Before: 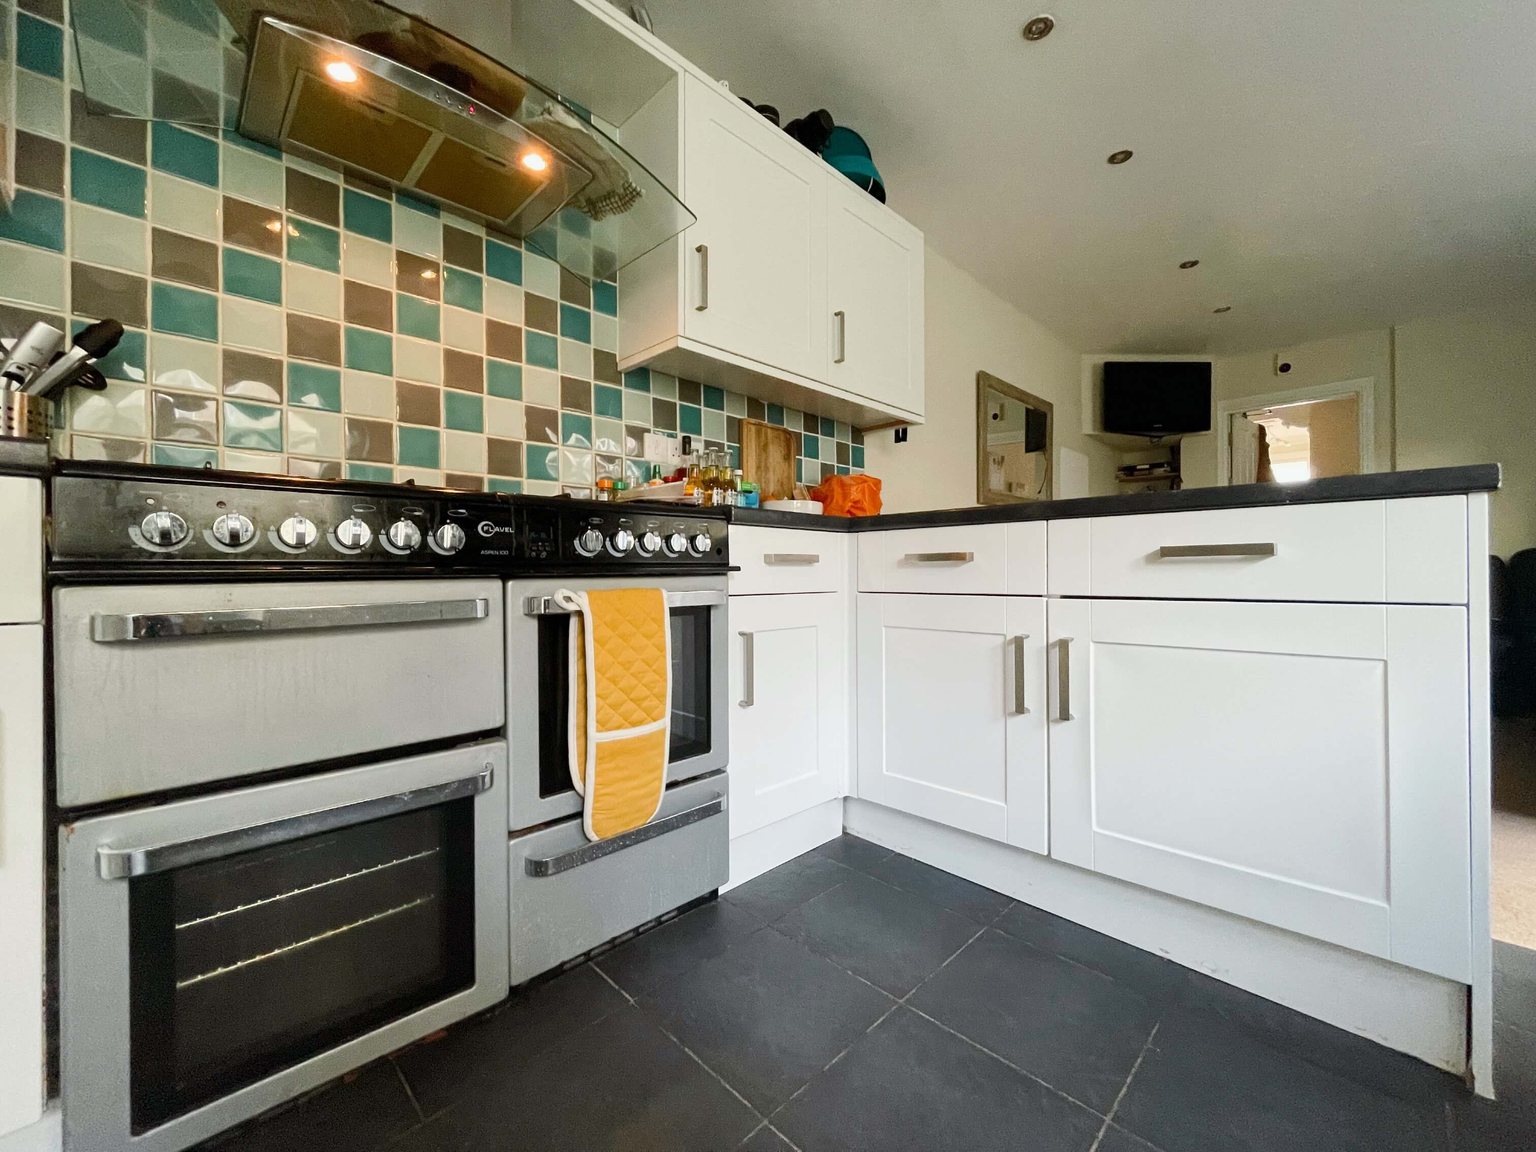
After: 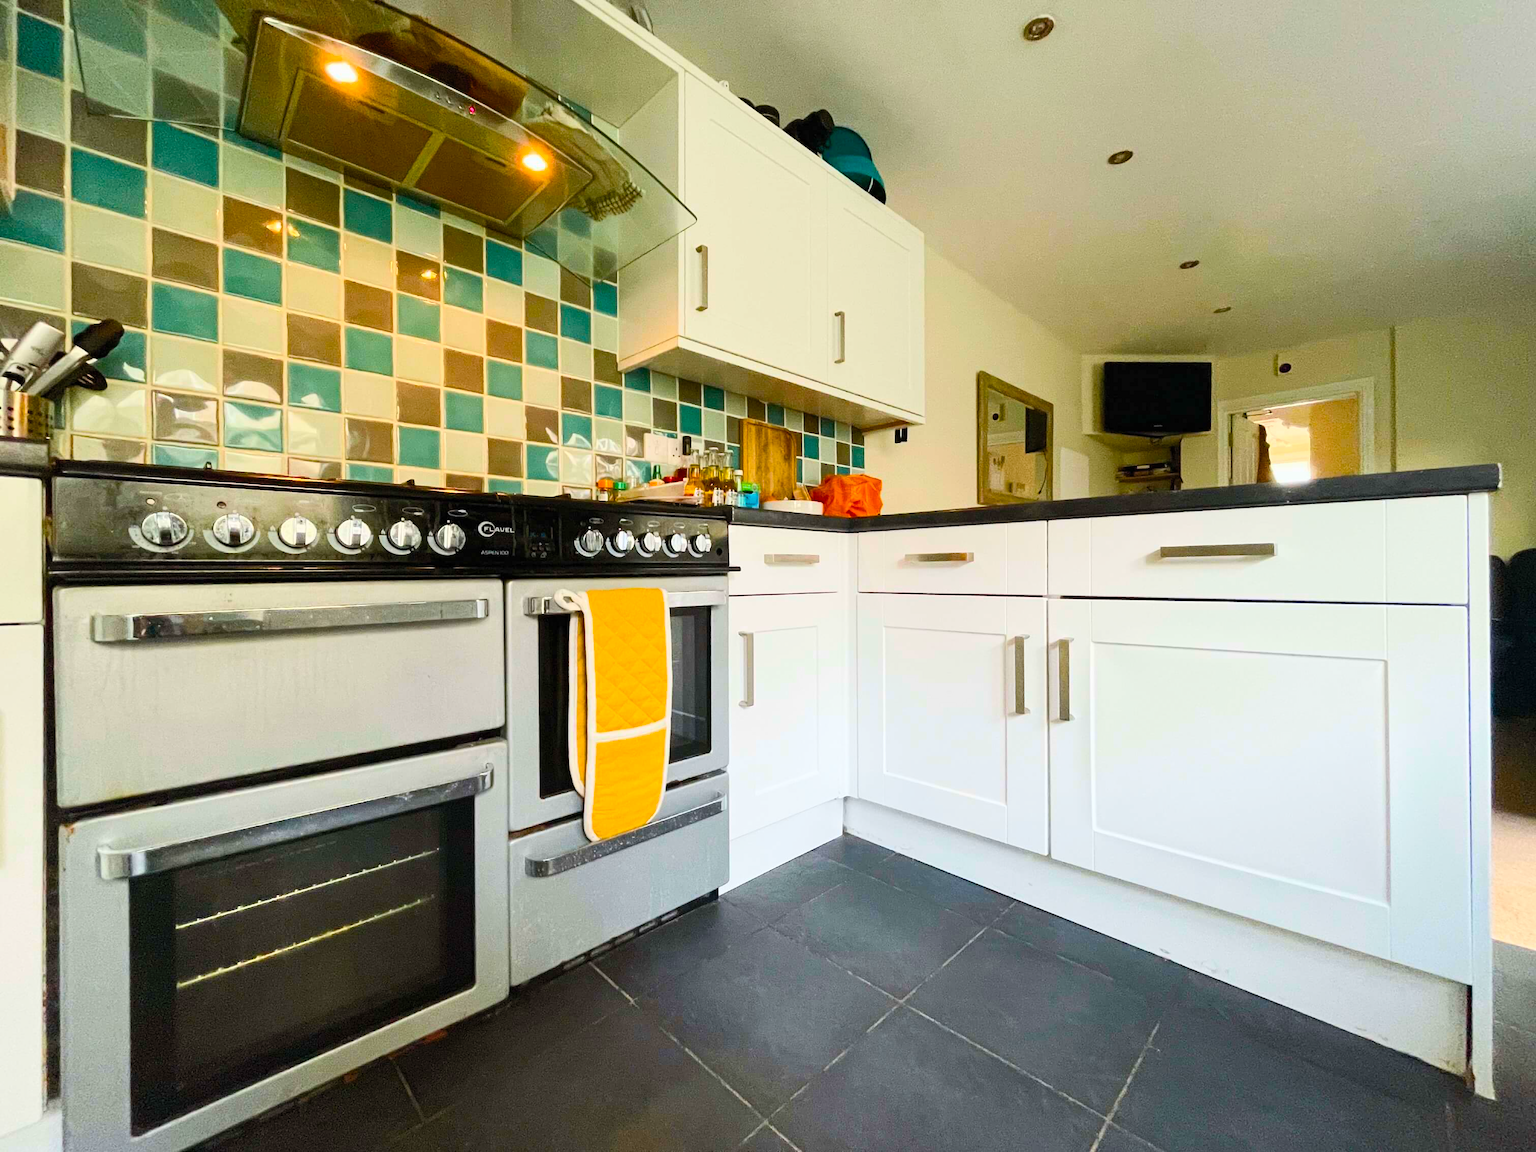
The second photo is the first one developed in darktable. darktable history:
contrast brightness saturation: contrast 0.2, brightness 0.16, saturation 0.22
color balance rgb: perceptual saturation grading › global saturation 30%, global vibrance 30%
